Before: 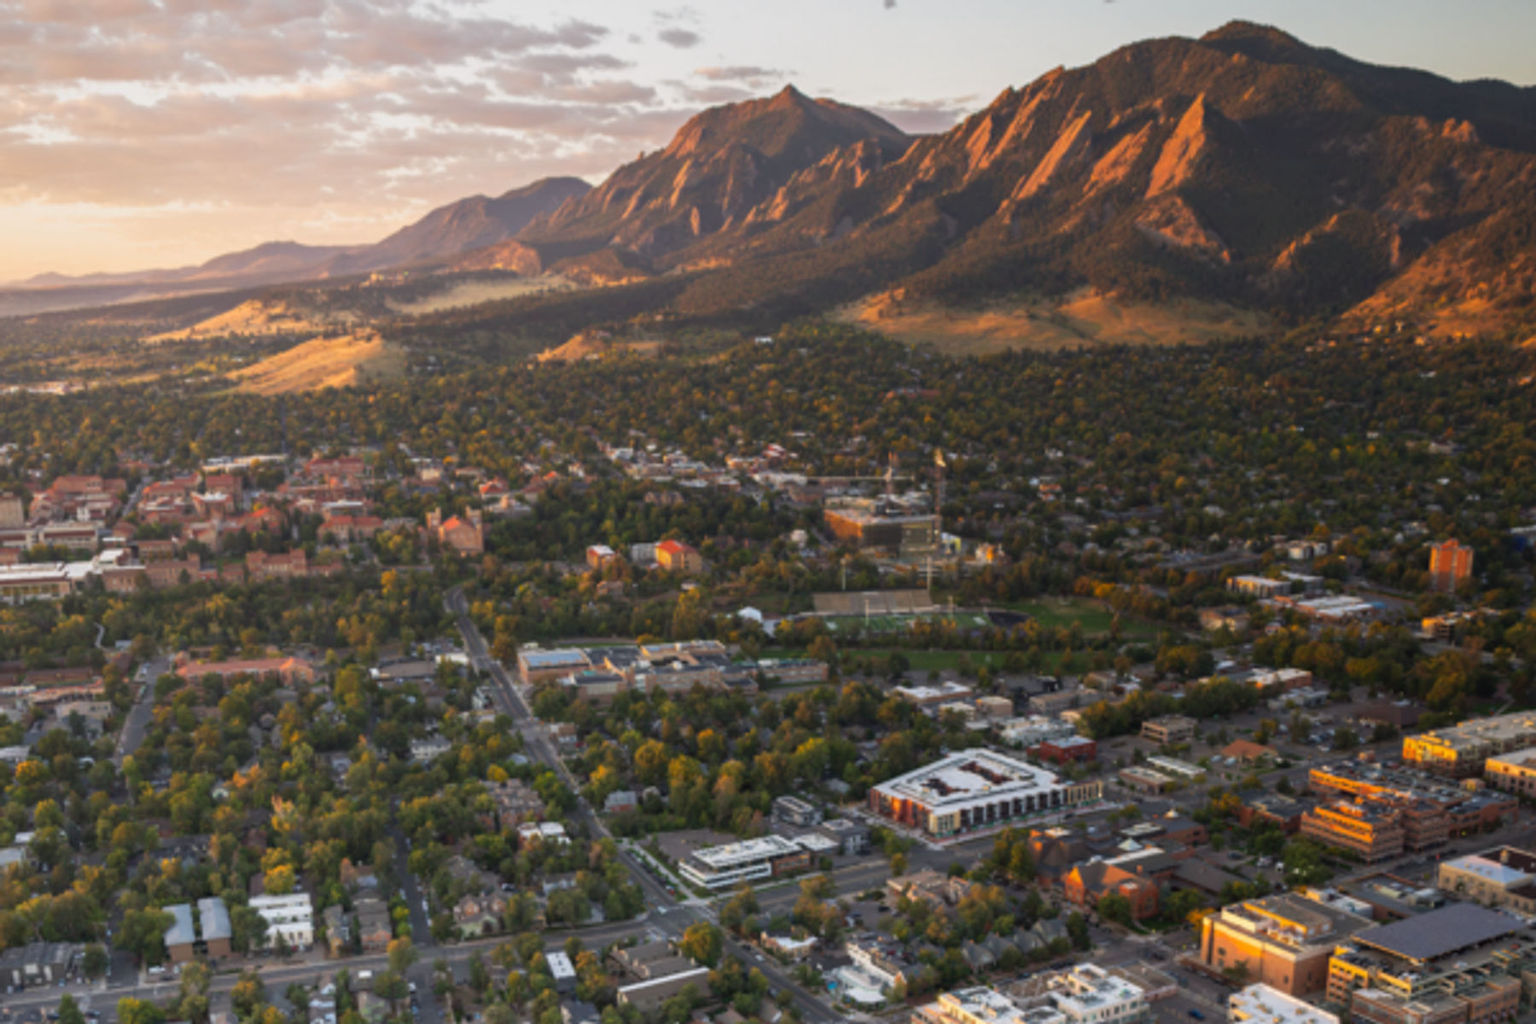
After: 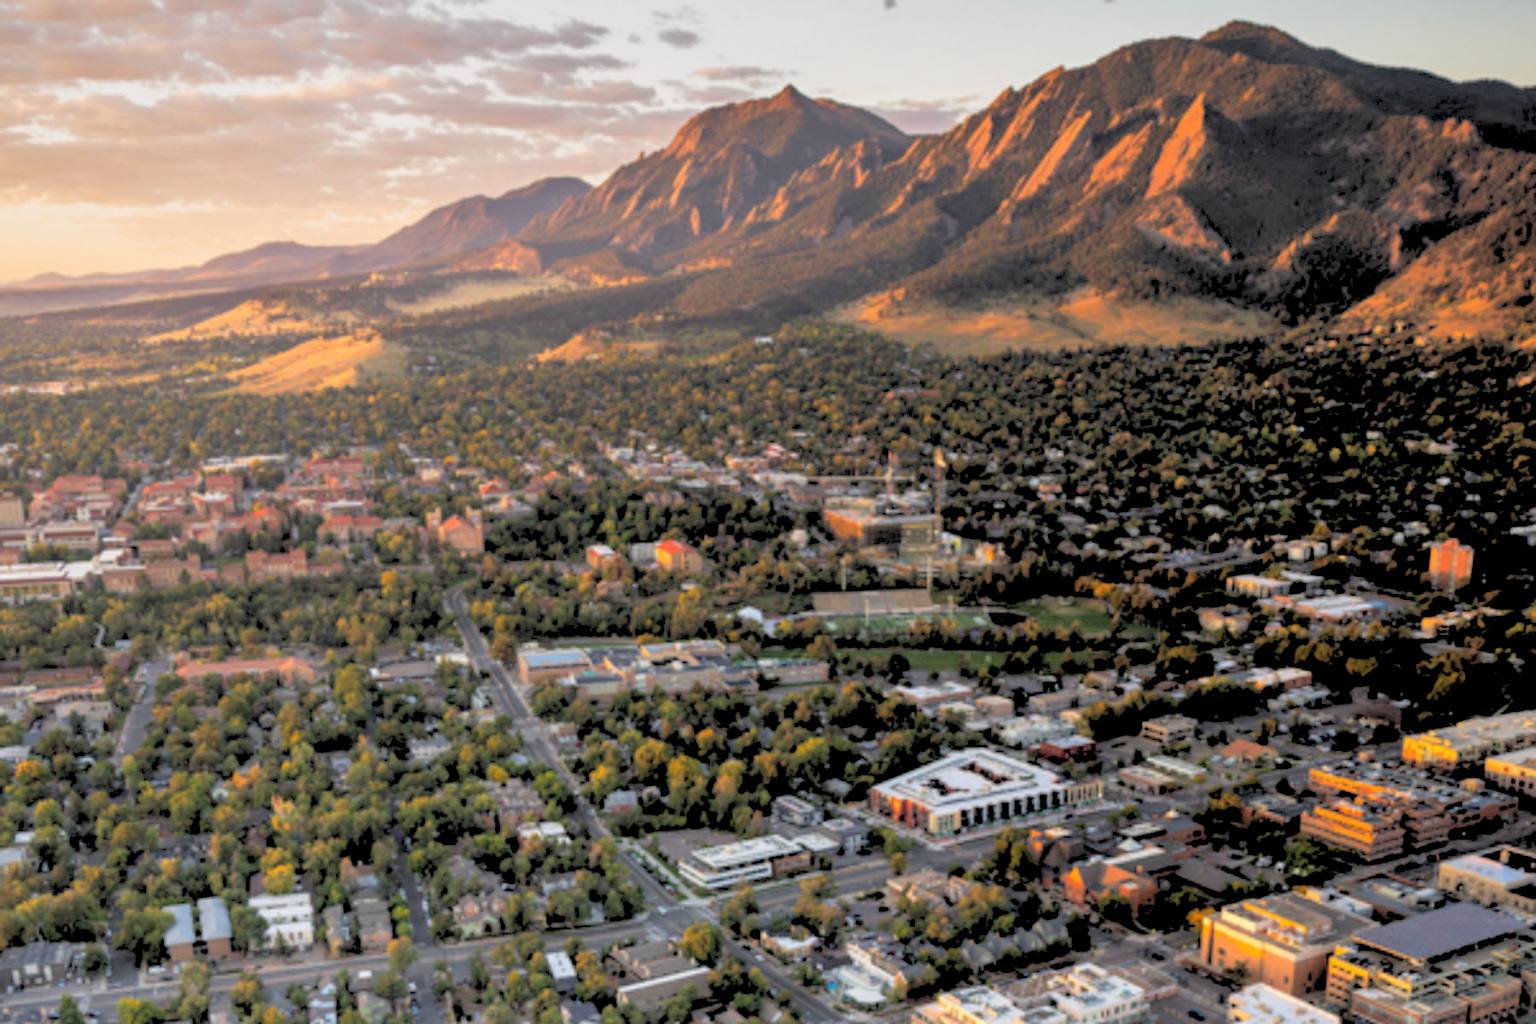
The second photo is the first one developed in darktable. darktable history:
shadows and highlights: shadows 32.83, highlights -47.7, soften with gaussian
rgb levels: levels [[0.027, 0.429, 0.996], [0, 0.5, 1], [0, 0.5, 1]]
